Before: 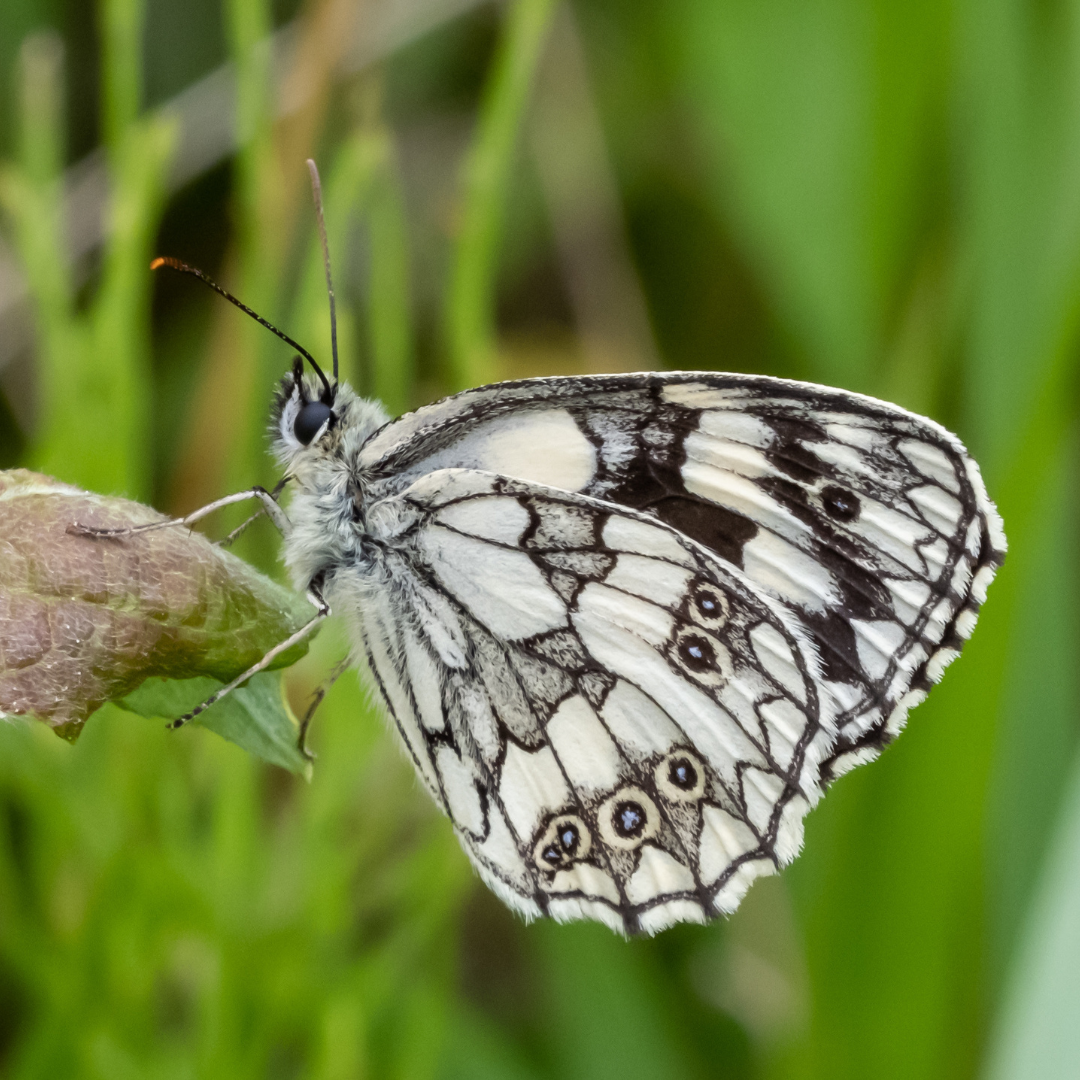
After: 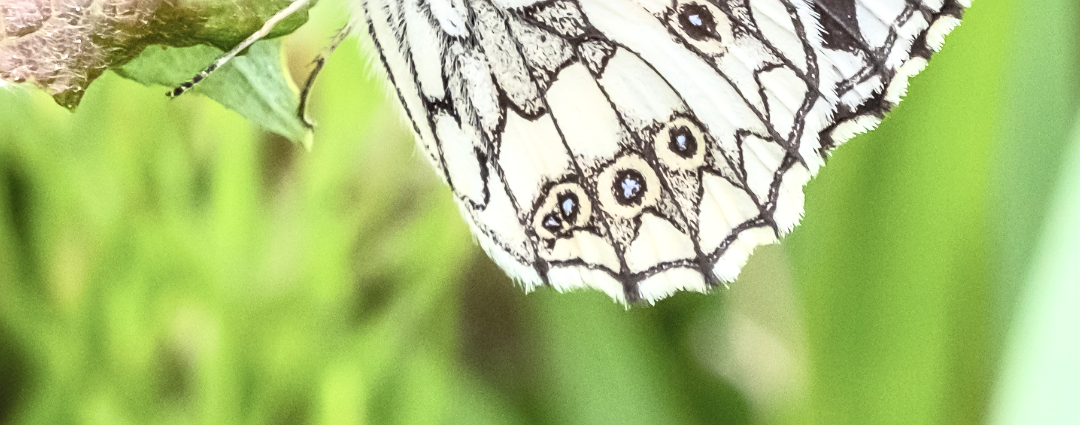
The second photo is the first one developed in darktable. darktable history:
exposure: exposure 0.194 EV, compensate highlight preservation false
crop and rotate: top 58.548%, bottom 2.086%
sharpen: on, module defaults
tone equalizer: edges refinement/feathering 500, mask exposure compensation -1.57 EV, preserve details no
local contrast: on, module defaults
contrast brightness saturation: contrast 0.387, brightness 0.539
